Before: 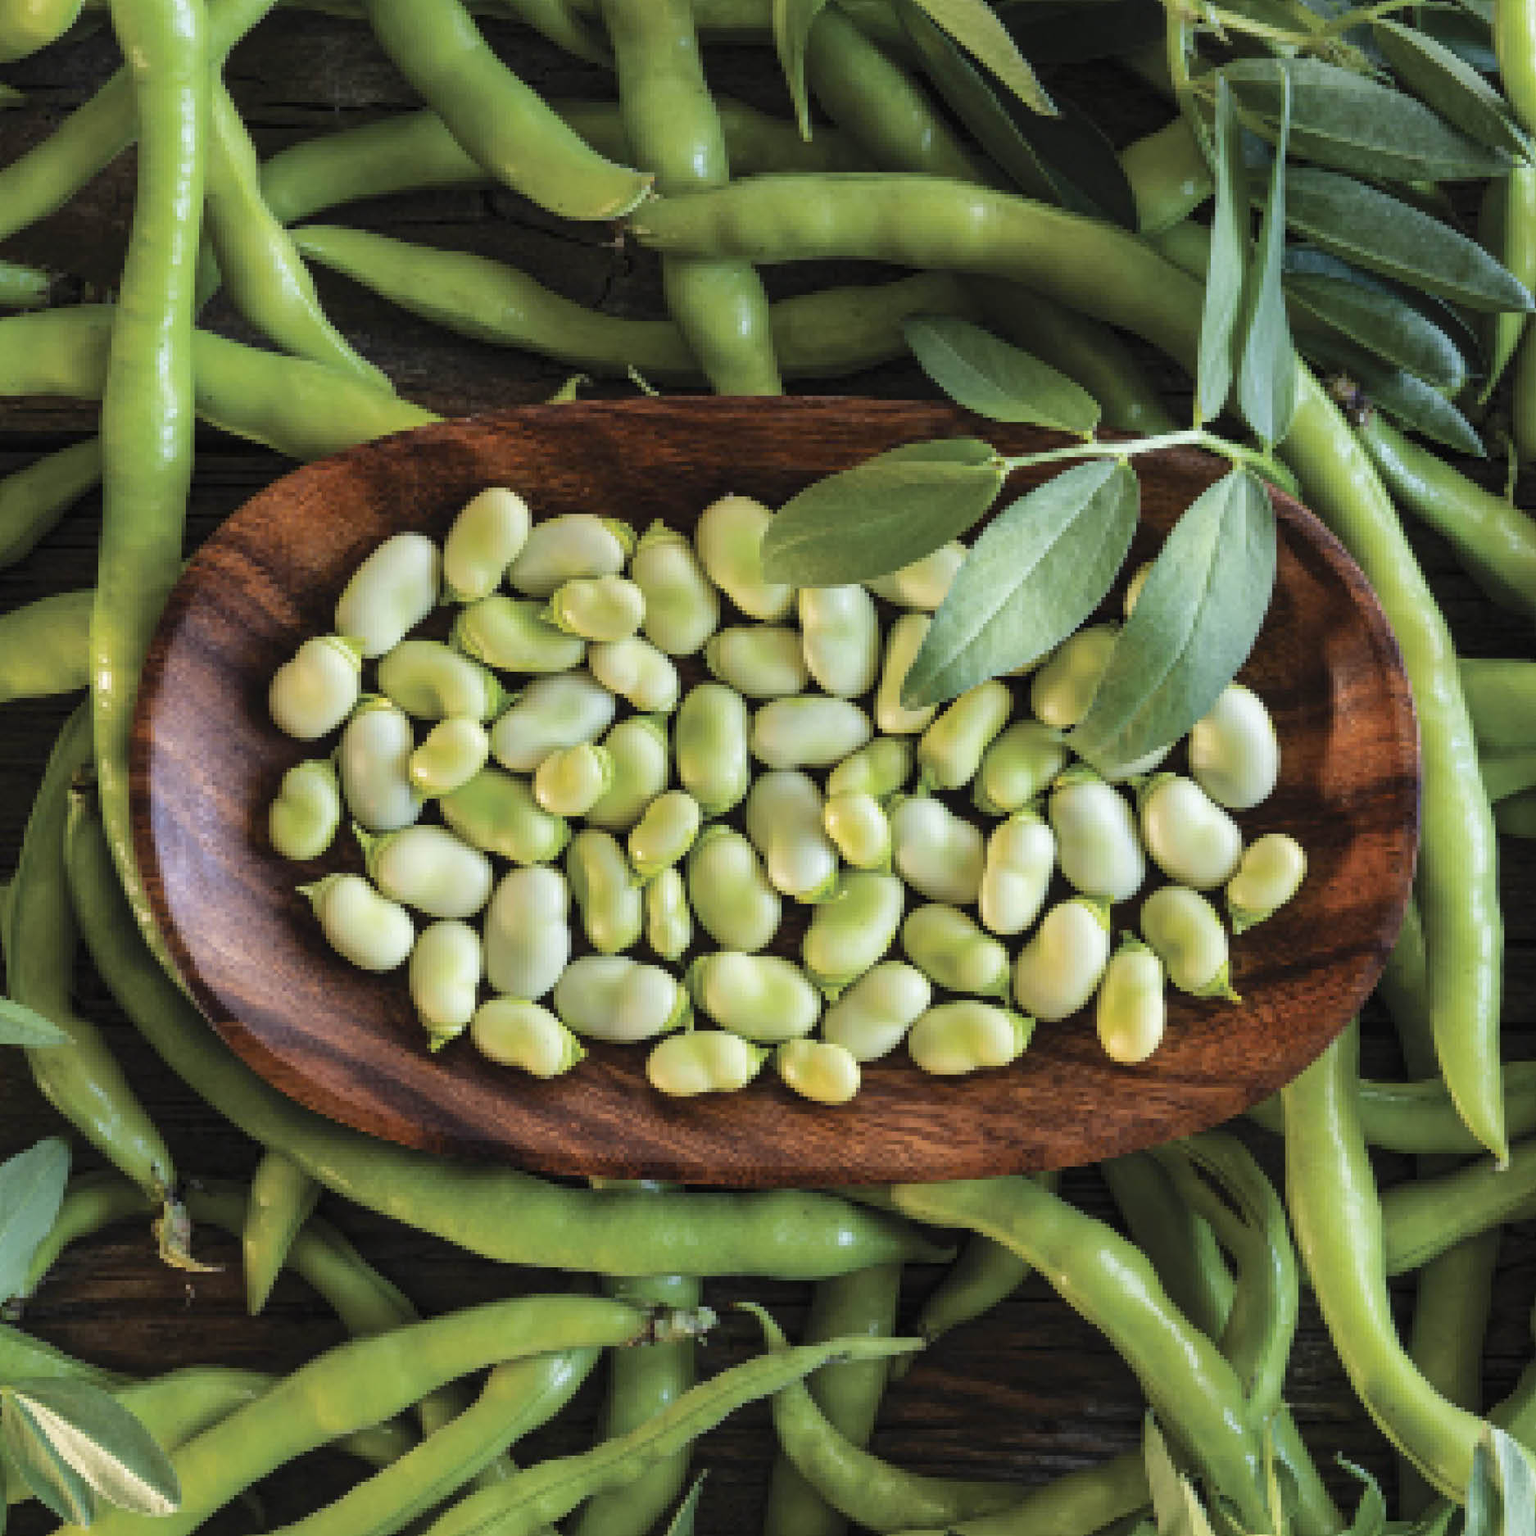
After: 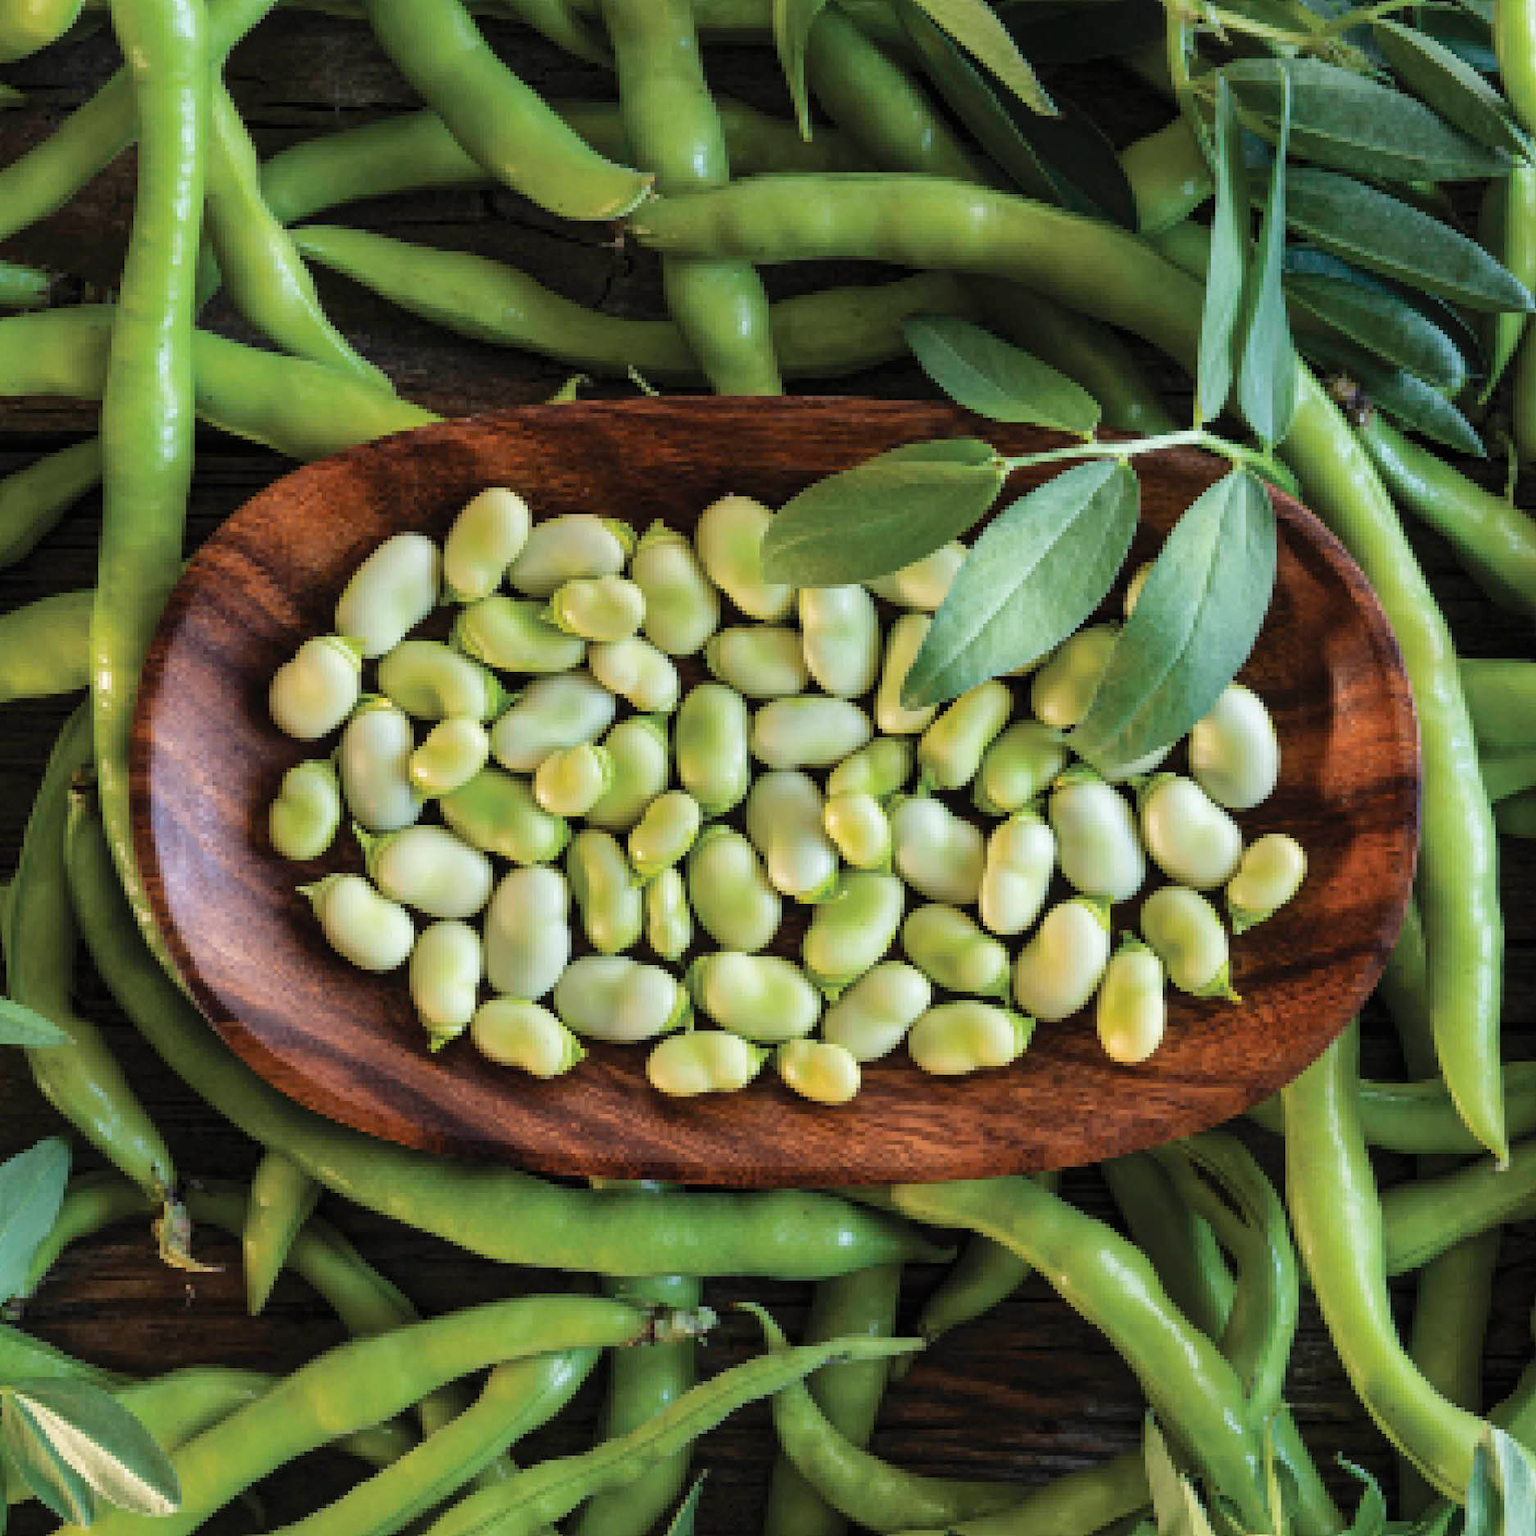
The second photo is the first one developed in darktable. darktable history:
shadows and highlights: radius 334.29, shadows 64.23, highlights 6.05, compress 87.57%, soften with gaussian
